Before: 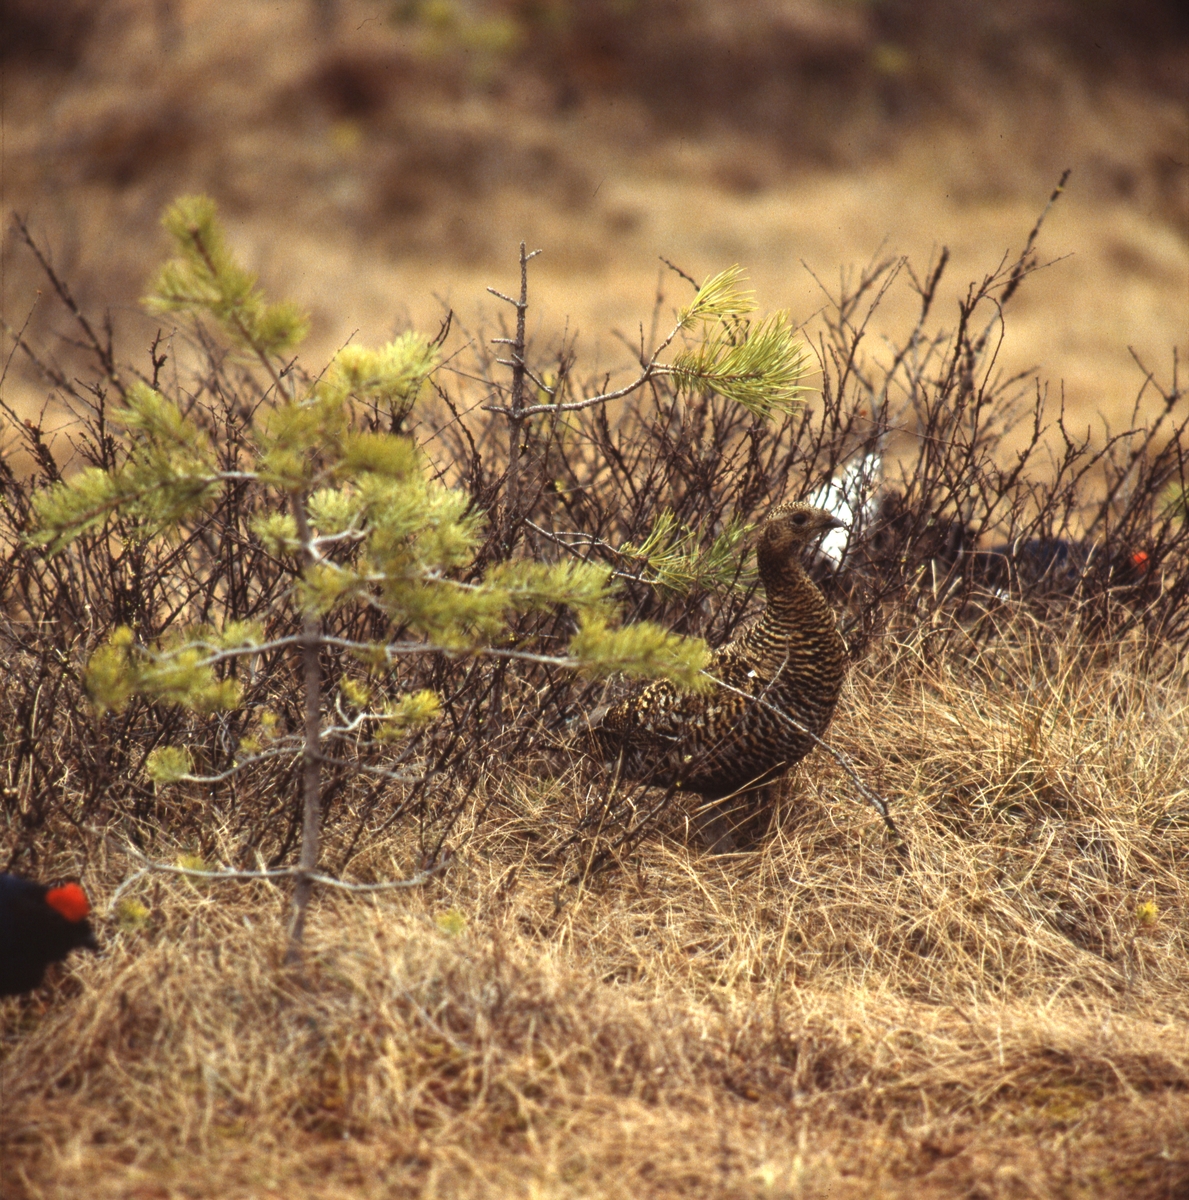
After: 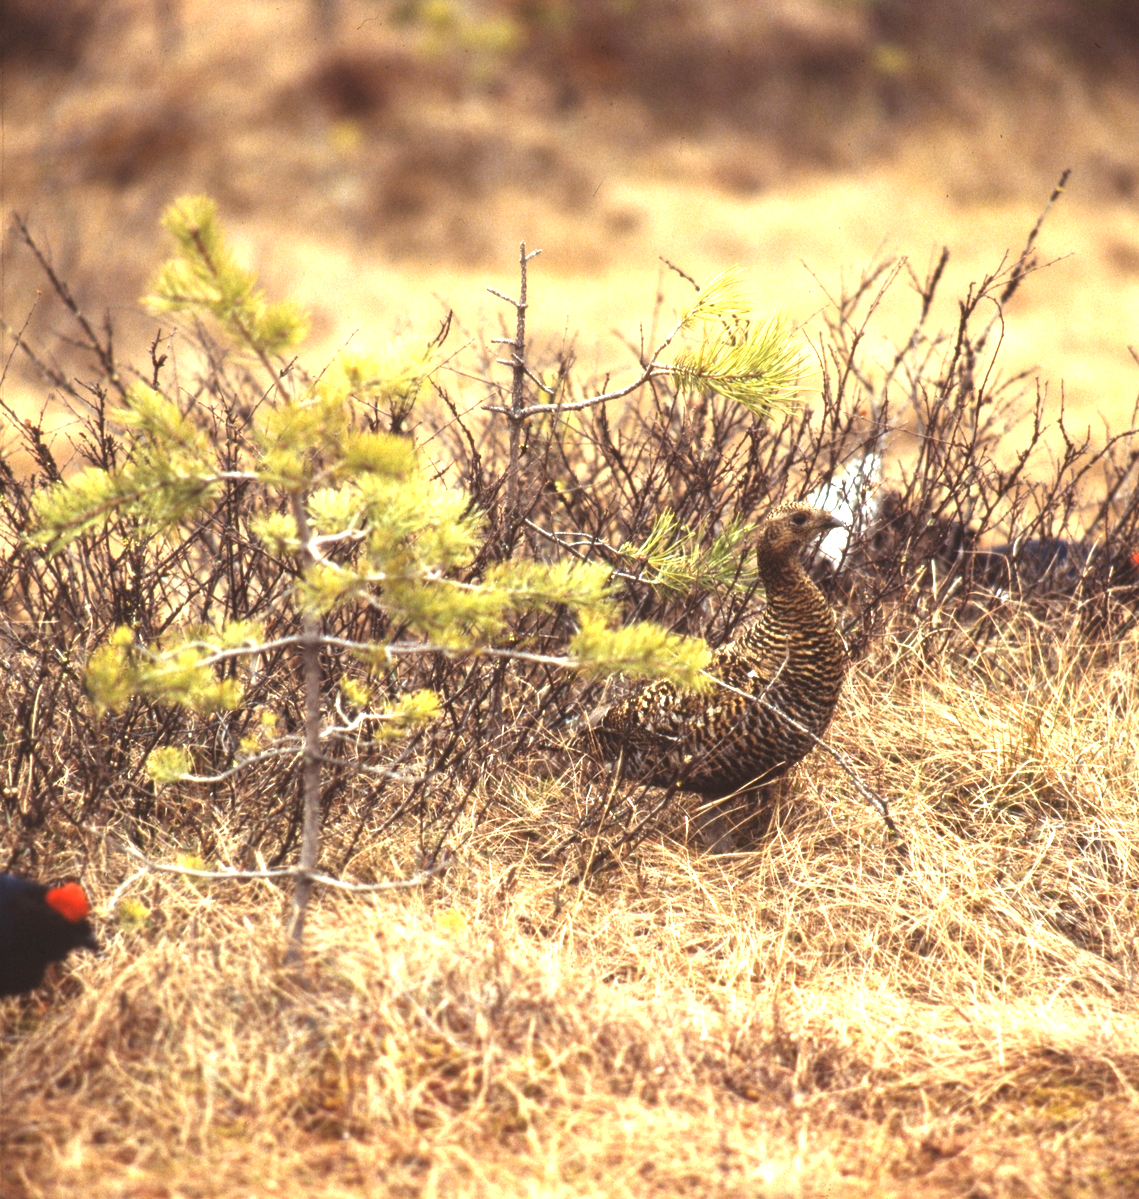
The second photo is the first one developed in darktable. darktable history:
crop: right 4.126%, bottom 0.031%
exposure: black level correction 0, exposure 1.2 EV, compensate highlight preservation false
